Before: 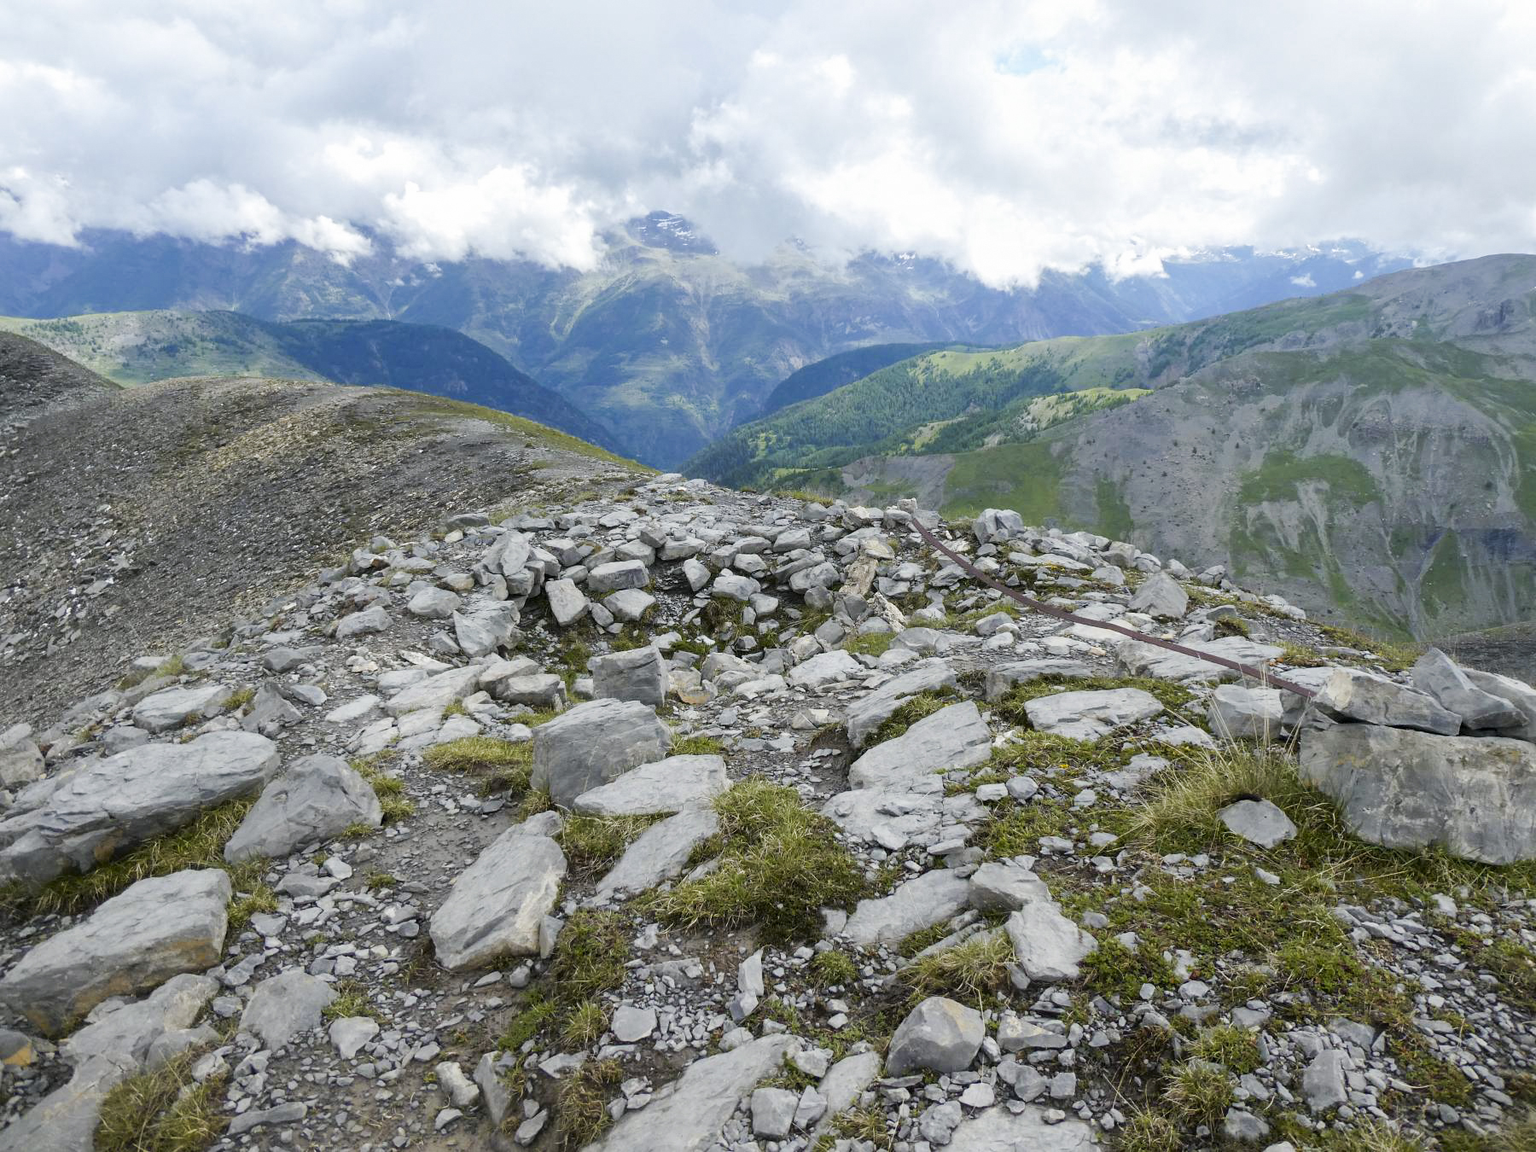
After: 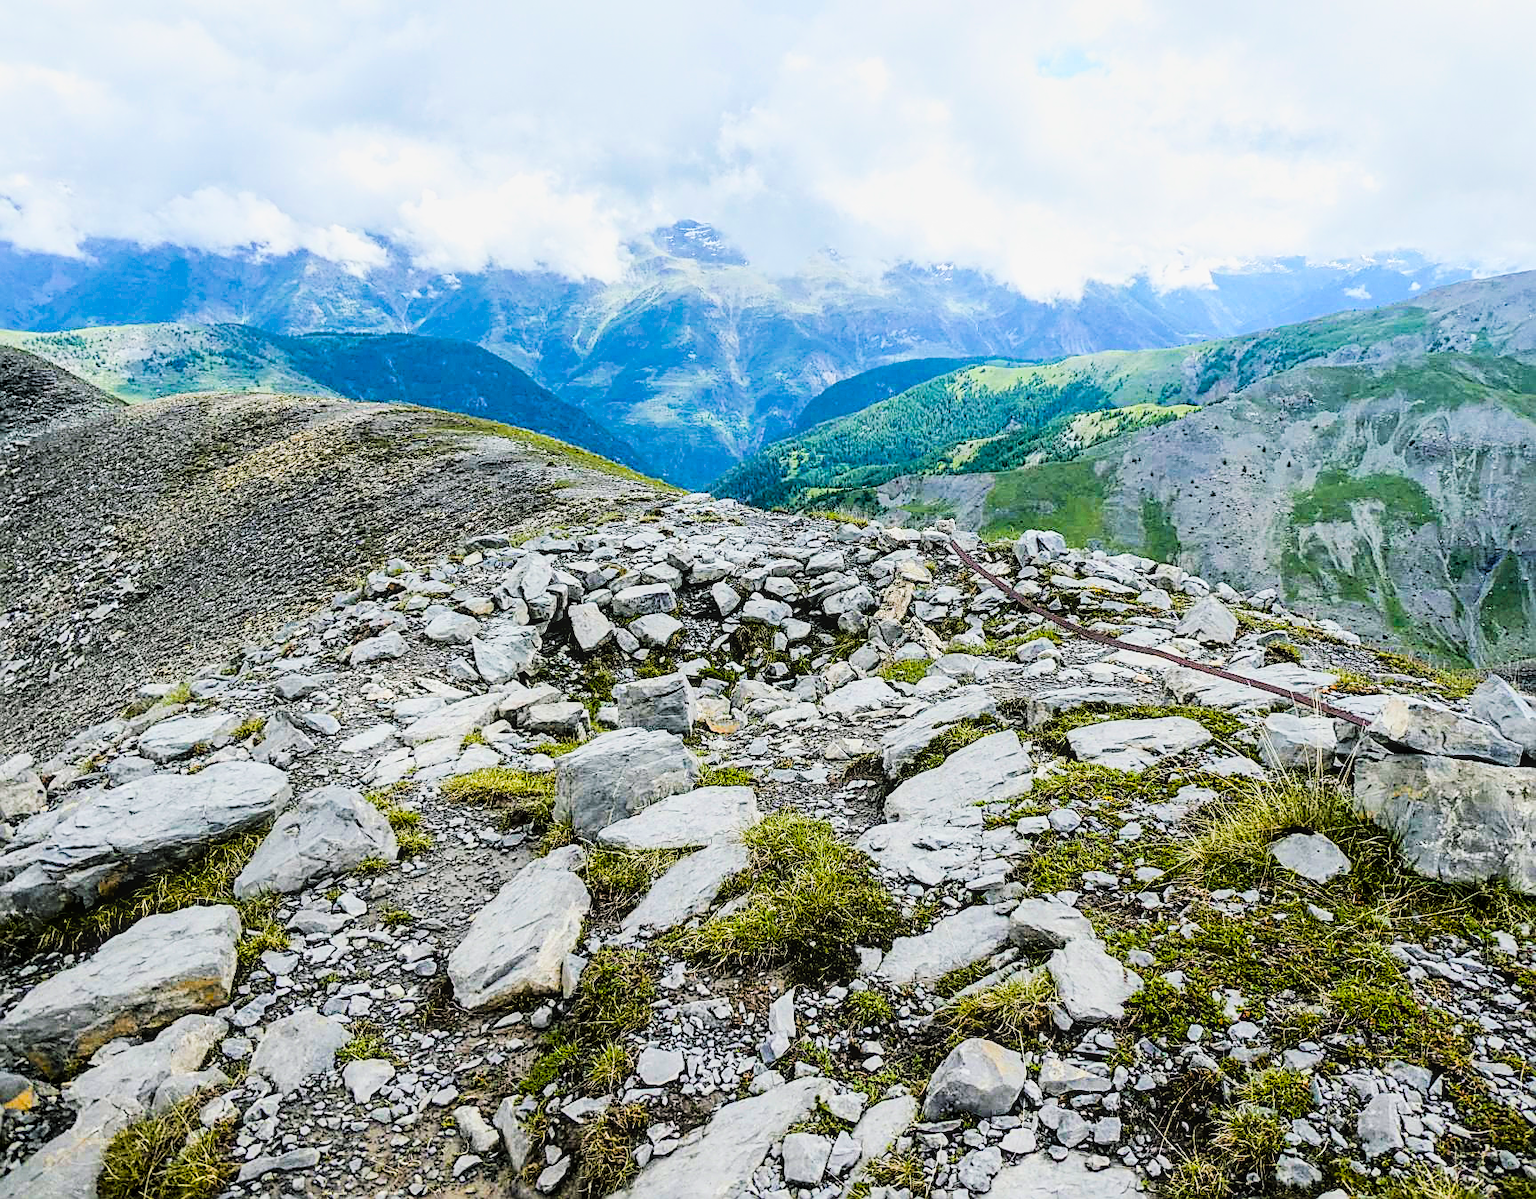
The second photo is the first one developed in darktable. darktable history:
local contrast: on, module defaults
levels: mode automatic, levels [0, 0.281, 0.562]
tone curve: curves: ch0 [(0, 0.011) (0.053, 0.026) (0.174, 0.115) (0.398, 0.444) (0.673, 0.775) (0.829, 0.906) (0.991, 0.981)]; ch1 [(0, 0) (0.276, 0.206) (0.409, 0.383) (0.473, 0.458) (0.492, 0.499) (0.521, 0.502) (0.546, 0.543) (0.585, 0.617) (0.659, 0.686) (0.78, 0.8) (1, 1)]; ch2 [(0, 0) (0.438, 0.449) (0.473, 0.469) (0.503, 0.5) (0.523, 0.538) (0.562, 0.598) (0.612, 0.635) (0.695, 0.713) (1, 1)], color space Lab, linked channels, preserve colors none
color balance rgb: shadows lift › chroma 2.065%, shadows lift › hue 138°, linear chroma grading › shadows 16.591%, perceptual saturation grading › global saturation 25.258%, global vibrance 20%
crop: right 3.983%, bottom 0.044%
sharpen: amount 0.901
tone equalizer: -8 EV -0.454 EV, -7 EV -0.426 EV, -6 EV -0.313 EV, -5 EV -0.226 EV, -3 EV 0.242 EV, -2 EV 0.355 EV, -1 EV 0.412 EV, +0 EV 0.402 EV, edges refinement/feathering 500, mask exposure compensation -1.57 EV, preserve details no
filmic rgb: black relative exposure -7.65 EV, white relative exposure 4.56 EV, hardness 3.61
